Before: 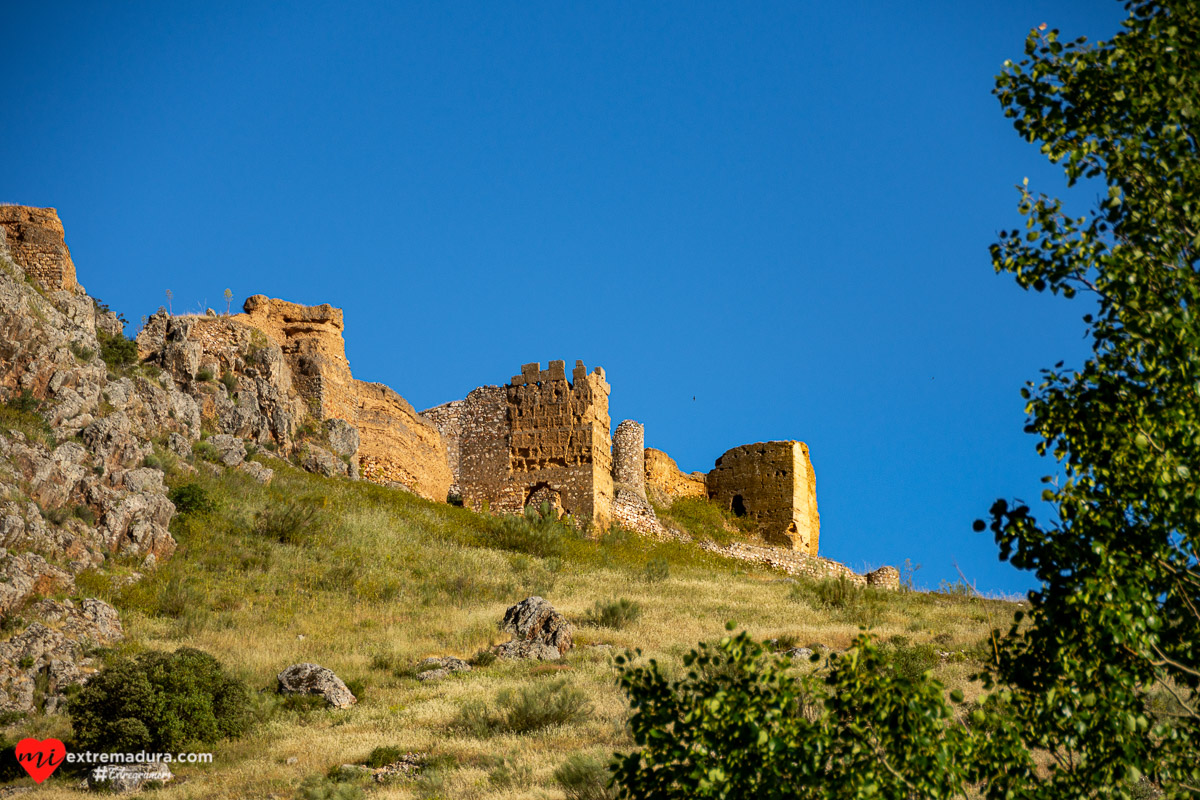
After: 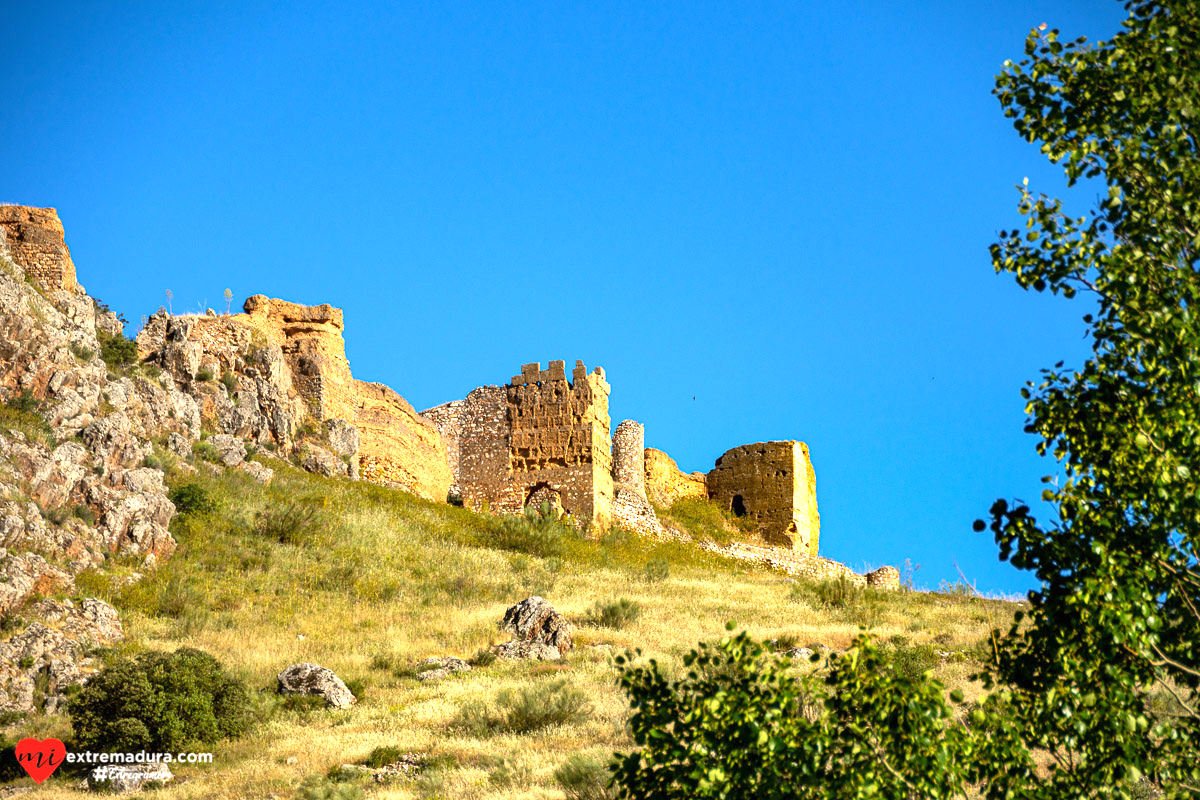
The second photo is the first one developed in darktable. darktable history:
exposure: black level correction 0, exposure 1 EV, compensate exposure bias true, compensate highlight preservation false
